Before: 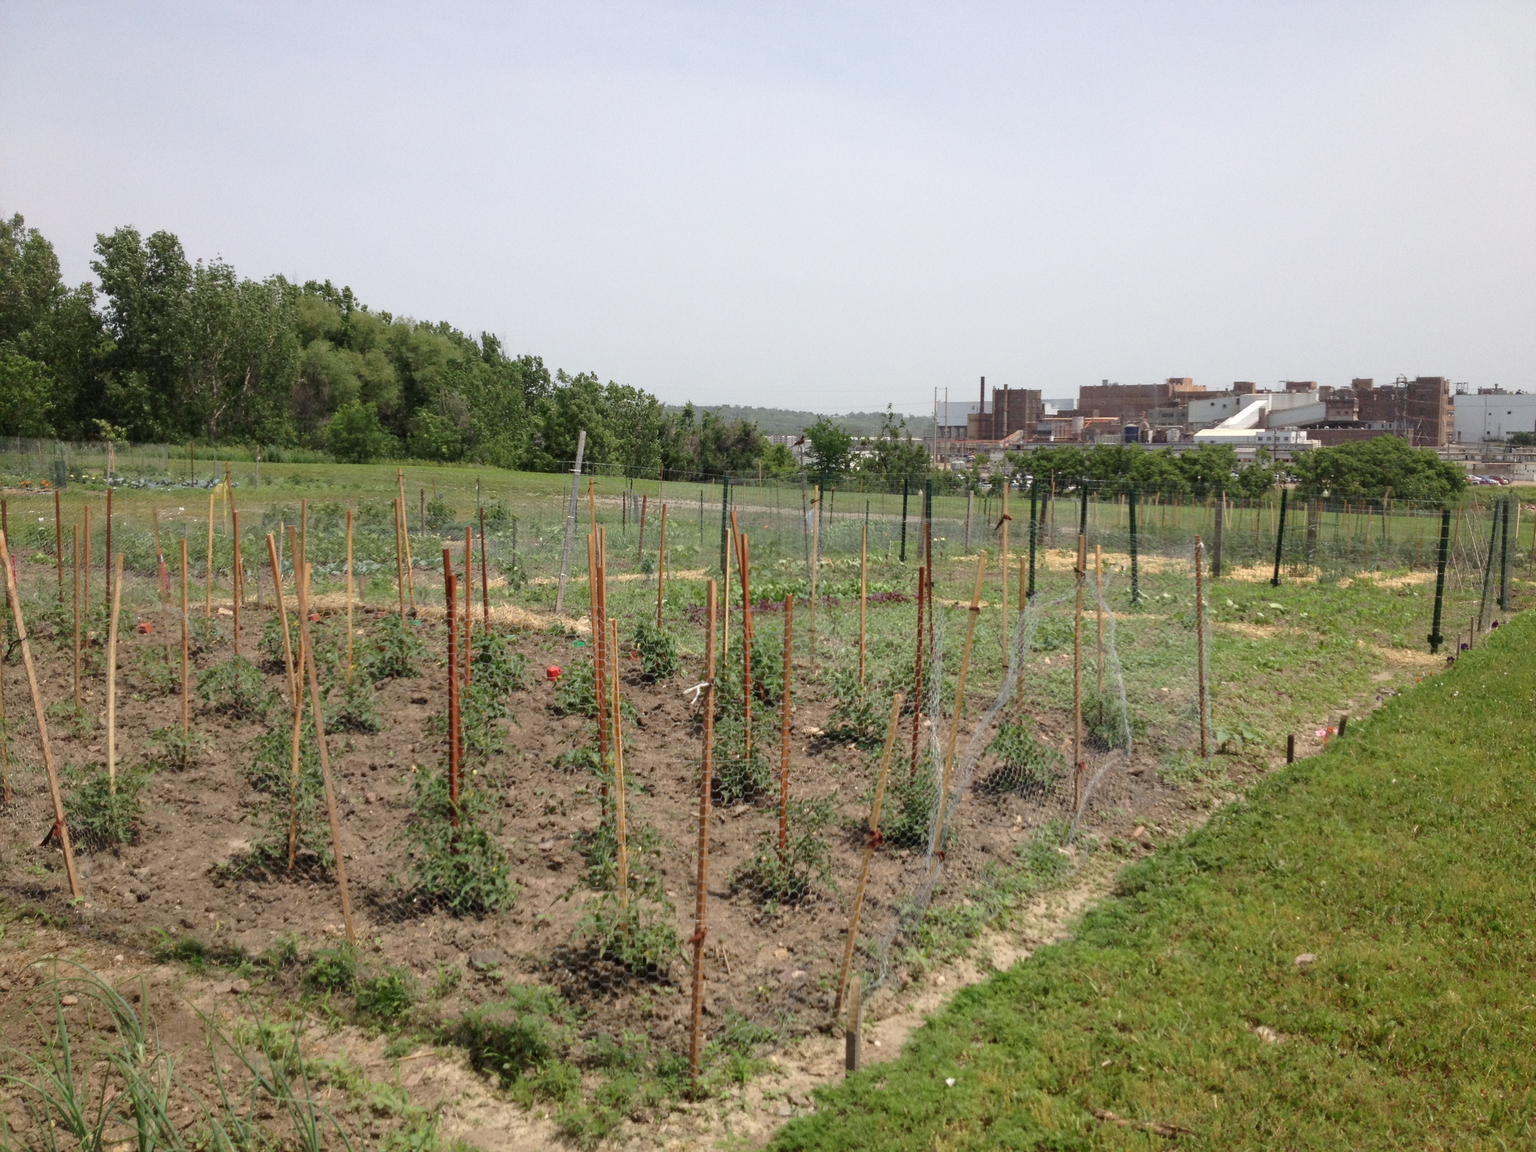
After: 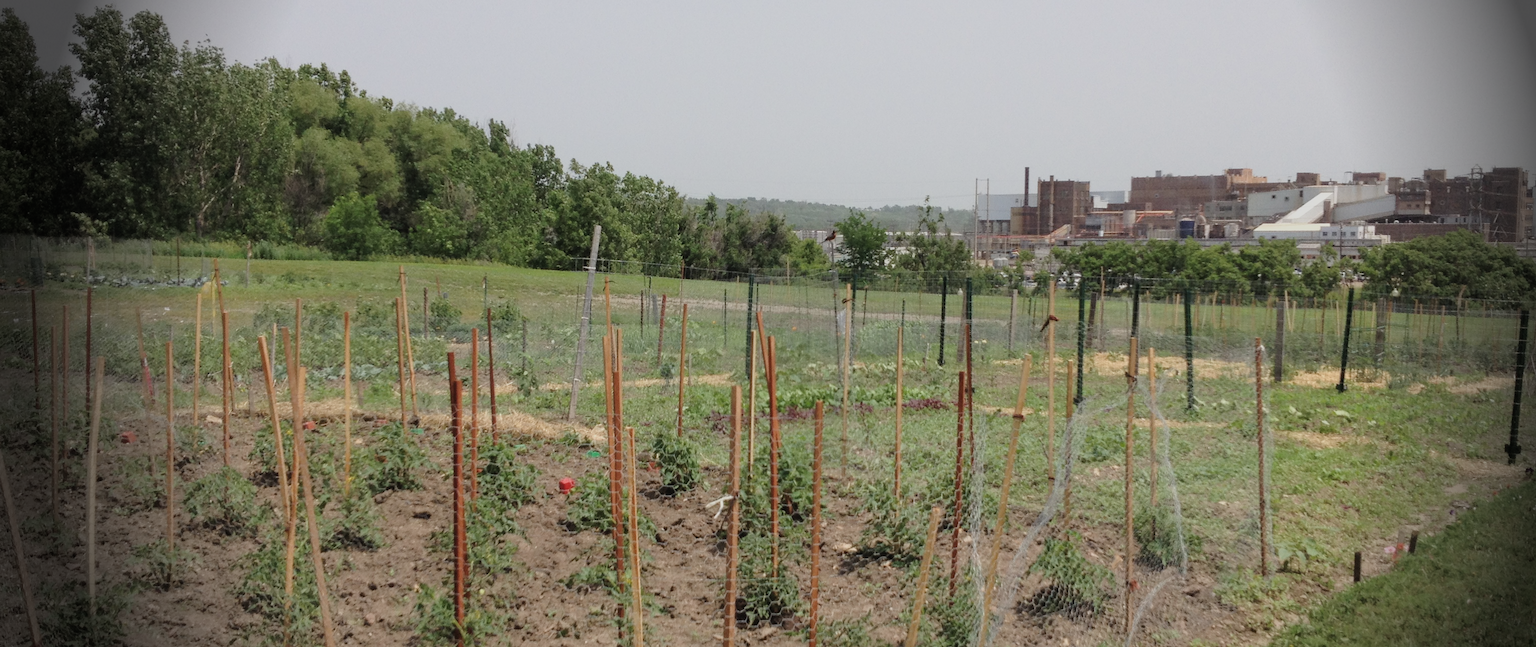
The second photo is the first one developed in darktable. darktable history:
white balance: emerald 1
crop: left 1.744%, top 19.225%, right 5.069%, bottom 28.357%
filmic rgb: hardness 4.17, contrast 0.921
vignetting: fall-off start 76.42%, fall-off radius 27.36%, brightness -0.872, center (0.037, -0.09), width/height ratio 0.971
exposure: black level correction -0.005, exposure 0.054 EV, compensate highlight preservation false
